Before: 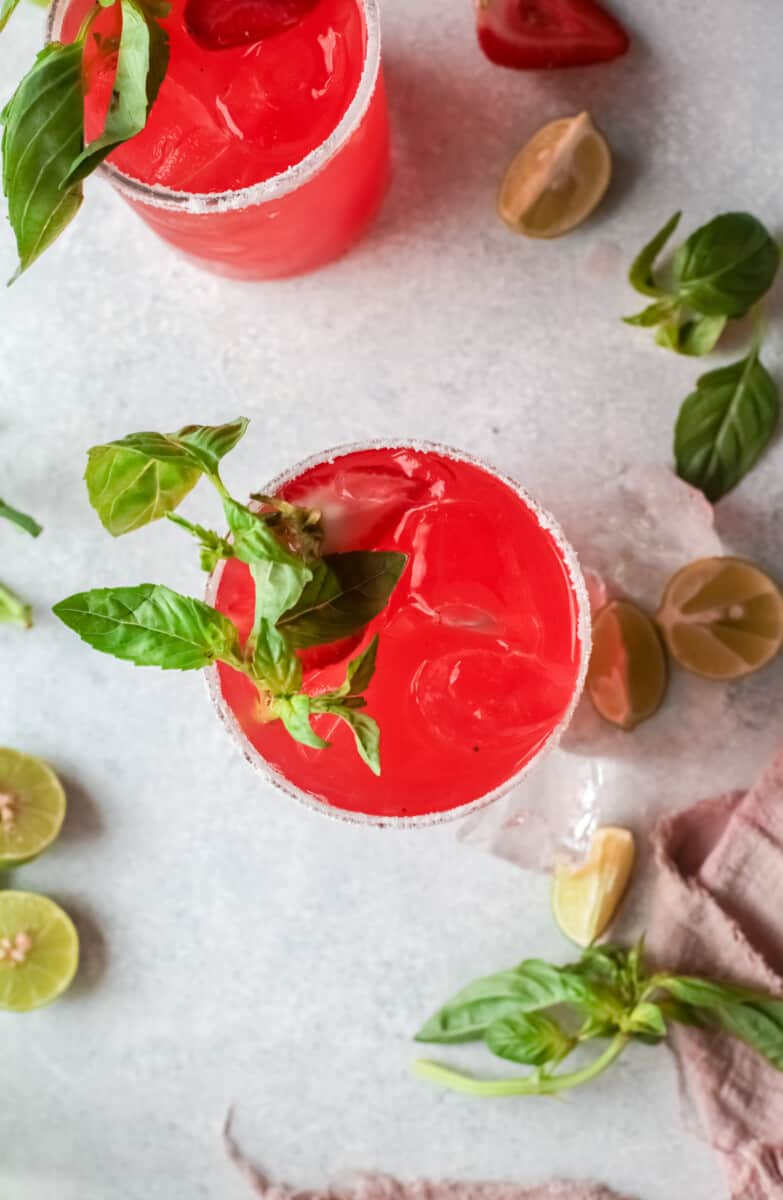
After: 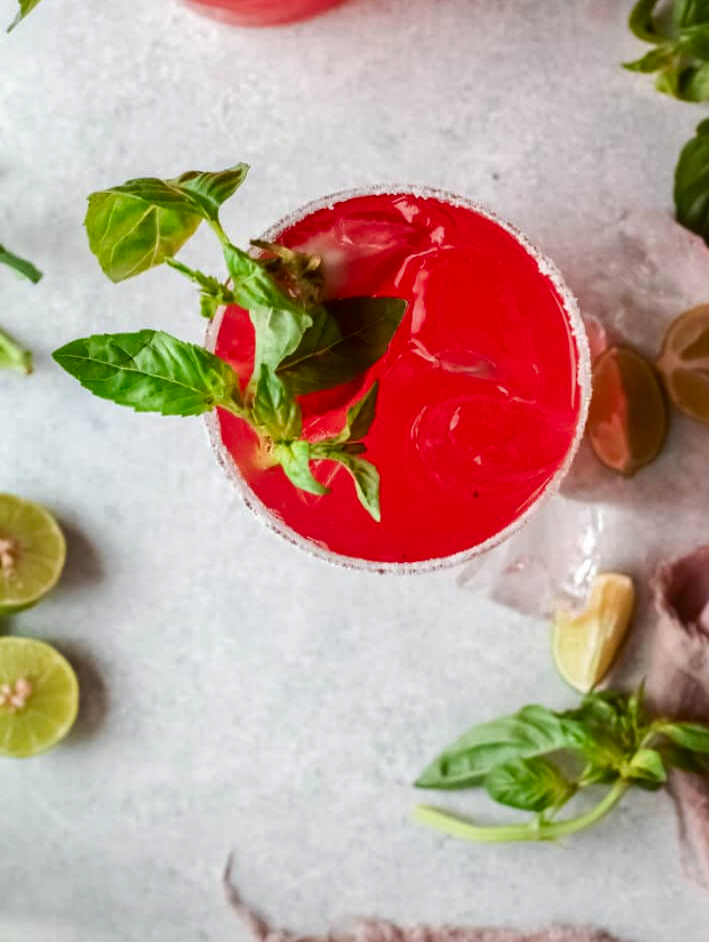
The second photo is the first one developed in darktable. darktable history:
contrast brightness saturation: contrast 0.068, brightness -0.133, saturation 0.057
crop: top 21.207%, right 9.401%, bottom 0.229%
